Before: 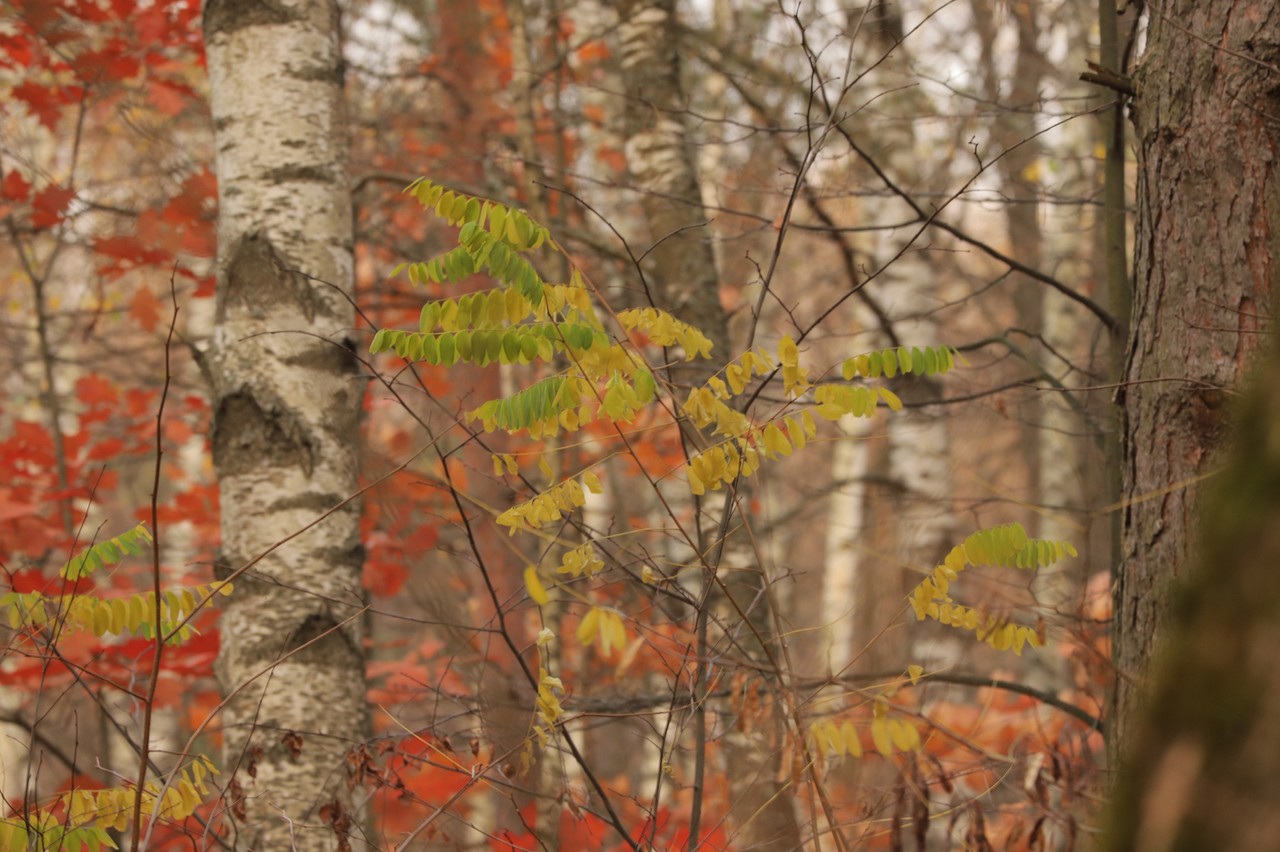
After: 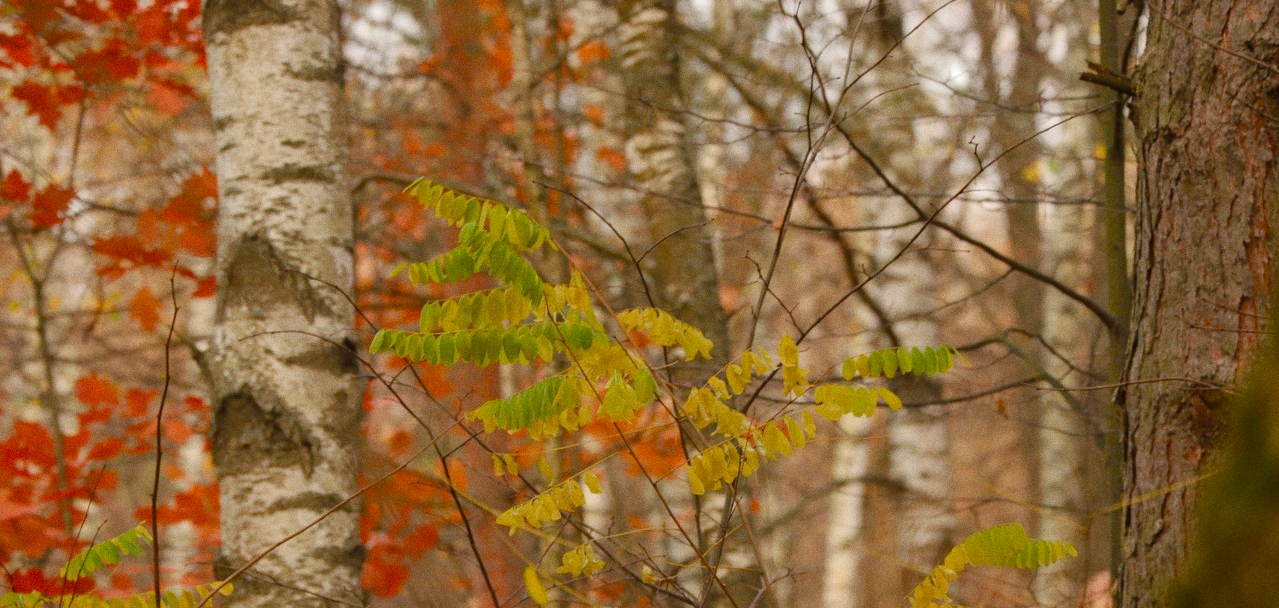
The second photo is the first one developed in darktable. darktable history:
grain: on, module defaults
color balance rgb: perceptual saturation grading › global saturation 20%, perceptual saturation grading › highlights -25%, perceptual saturation grading › shadows 50%
crop: bottom 28.576%
